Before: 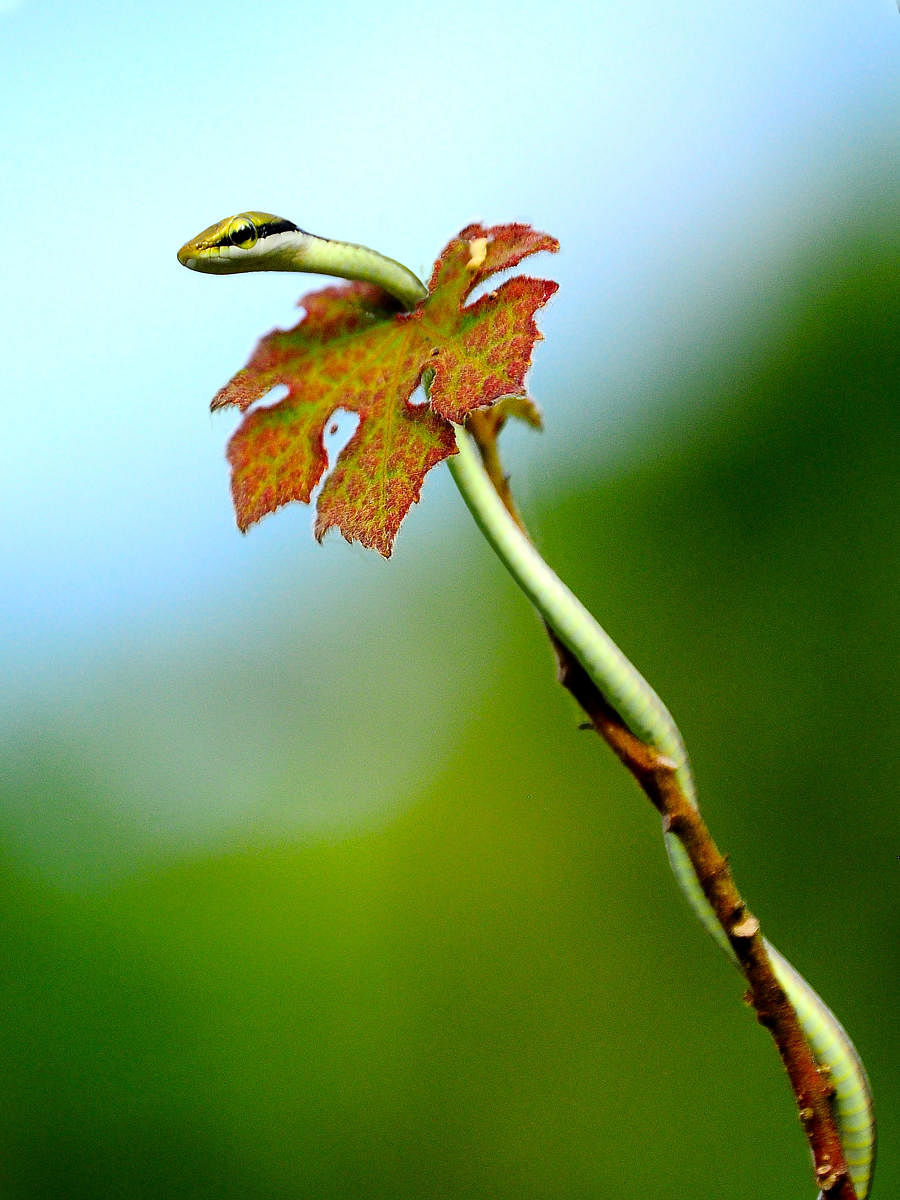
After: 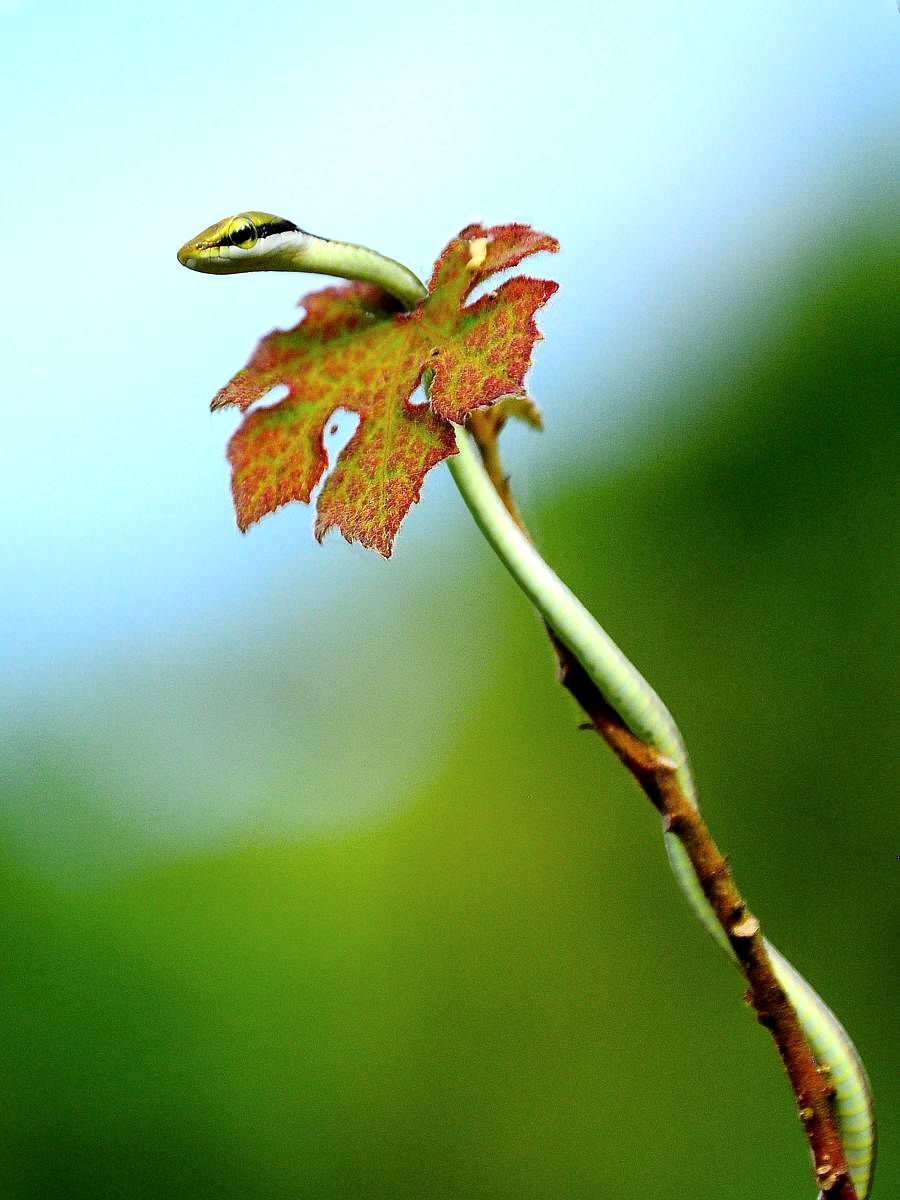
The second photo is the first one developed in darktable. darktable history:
white balance: red 0.974, blue 1.044
exposure: black level correction 0.001, exposure 0.191 EV, compensate highlight preservation false
contrast brightness saturation: saturation -0.05
